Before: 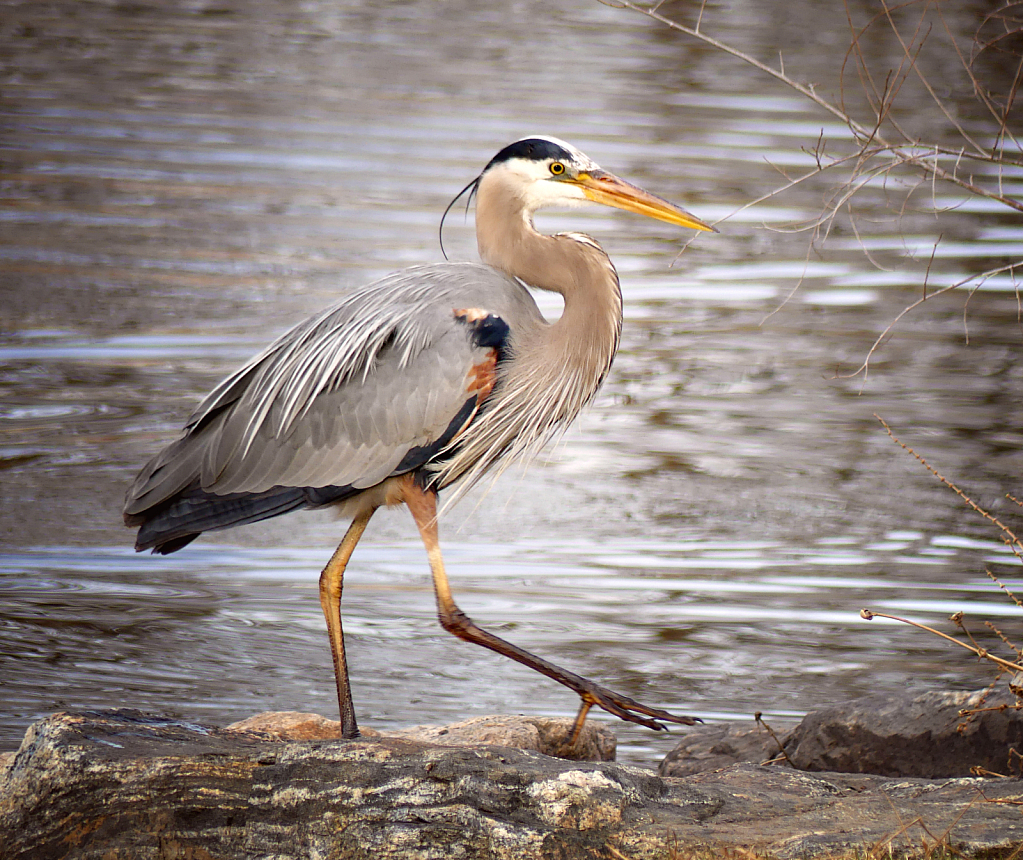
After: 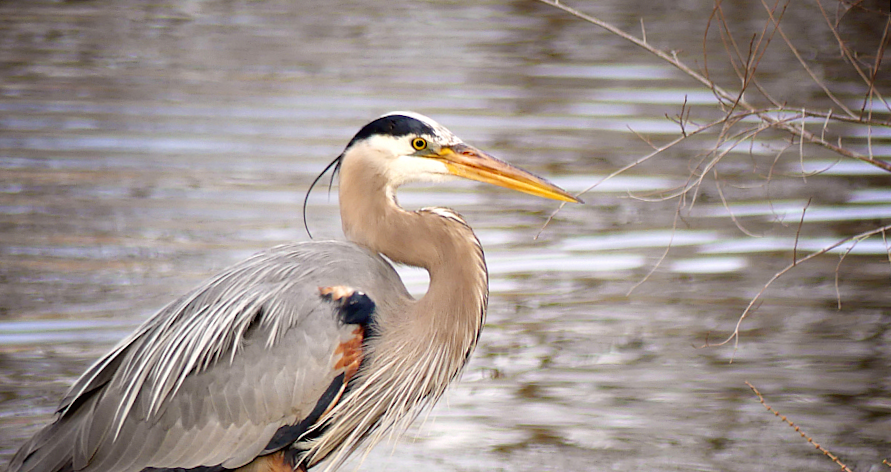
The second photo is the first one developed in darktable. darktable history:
crop and rotate: left 11.812%, bottom 42.776%
rotate and perspective: rotation -1.32°, lens shift (horizontal) -0.031, crop left 0.015, crop right 0.985, crop top 0.047, crop bottom 0.982
